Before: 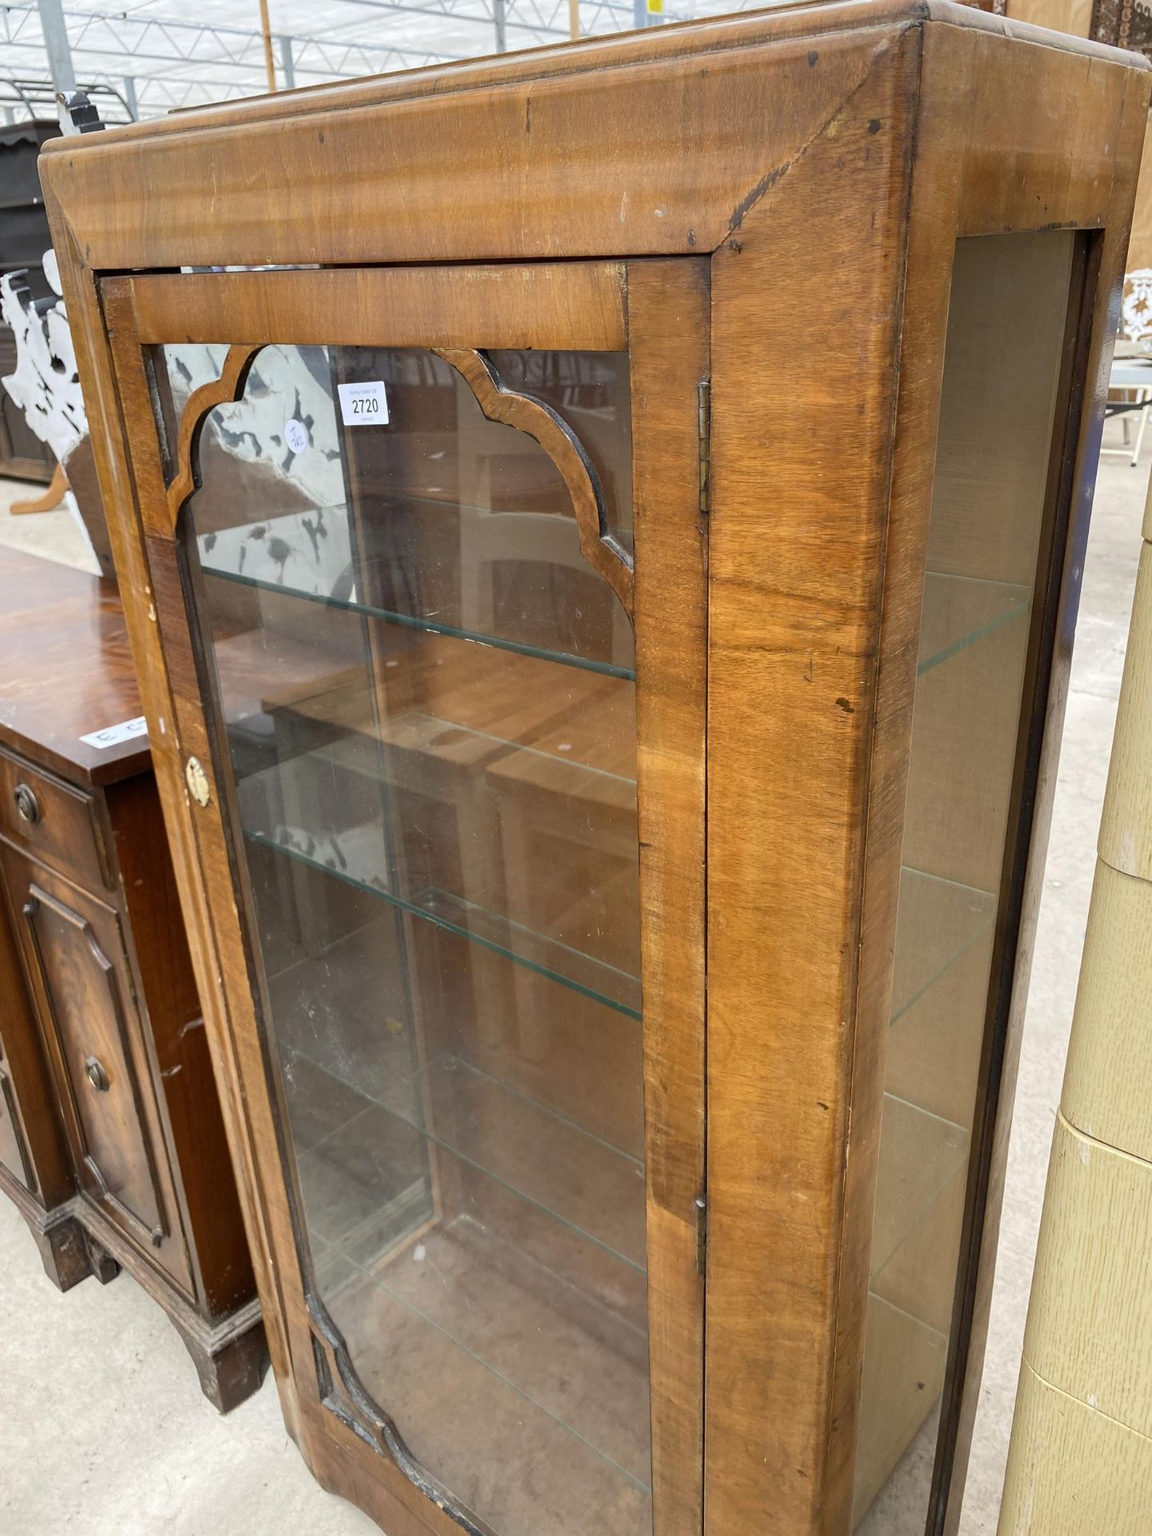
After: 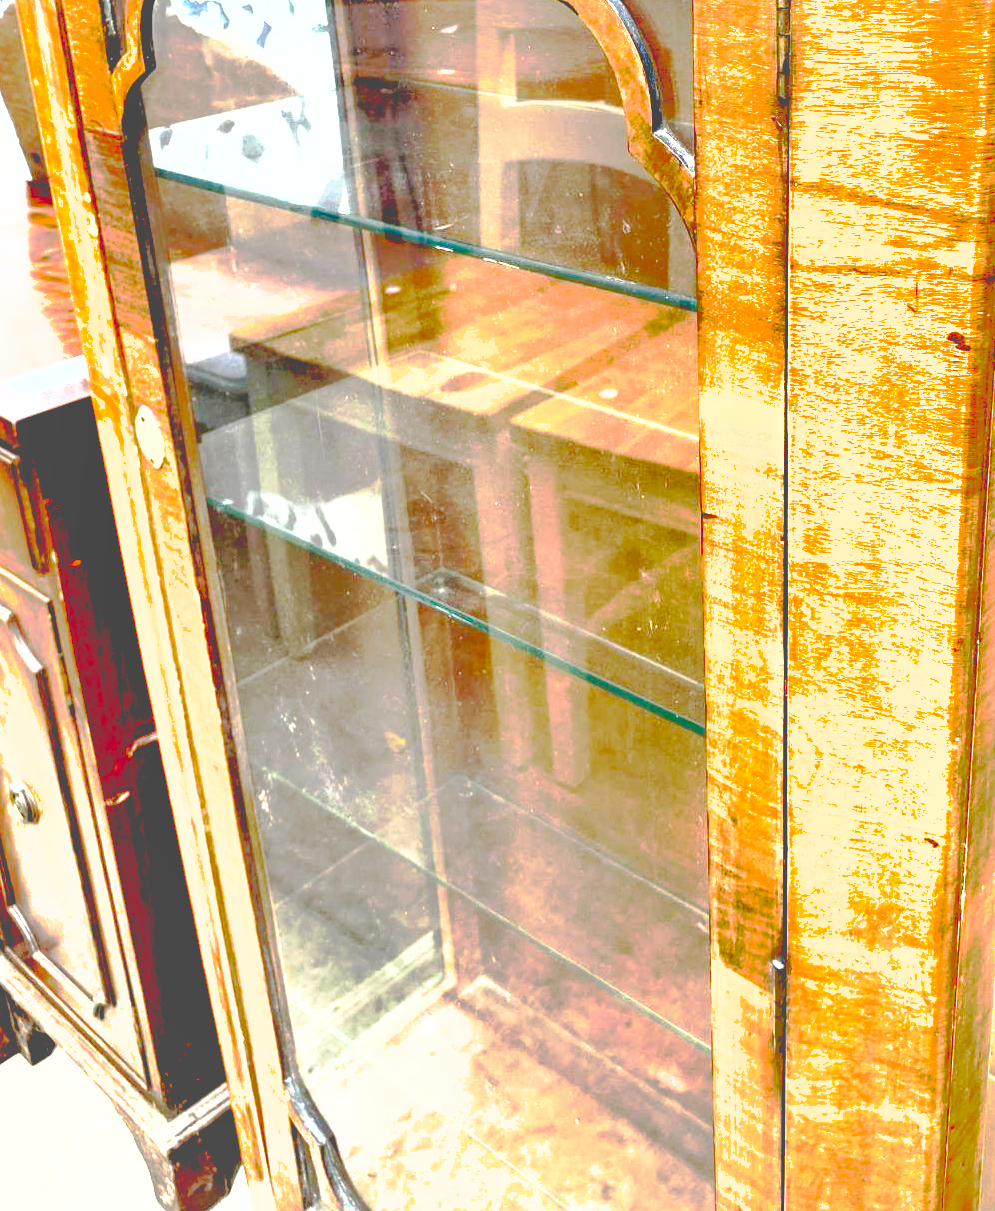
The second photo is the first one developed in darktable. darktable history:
crop: left 6.75%, top 28.147%, right 24.128%, bottom 8.743%
contrast equalizer: octaves 7, y [[0.6 ×6], [0.55 ×6], [0 ×6], [0 ×6], [0 ×6]]
contrast brightness saturation: contrast 0.204, brightness 0.157, saturation 0.223
exposure: black level correction 0, exposure 1.753 EV, compensate highlight preservation false
base curve: curves: ch0 [(0.065, 0.026) (0.236, 0.358) (0.53, 0.546) (0.777, 0.841) (0.924, 0.992)], preserve colors none
shadows and highlights: shadows 60.78, highlights -59.93
